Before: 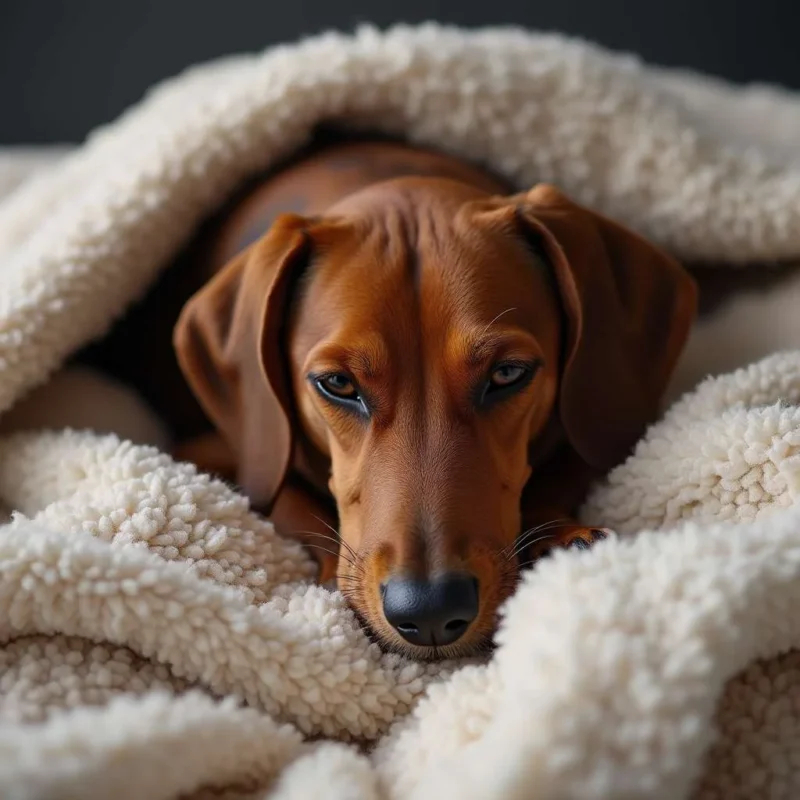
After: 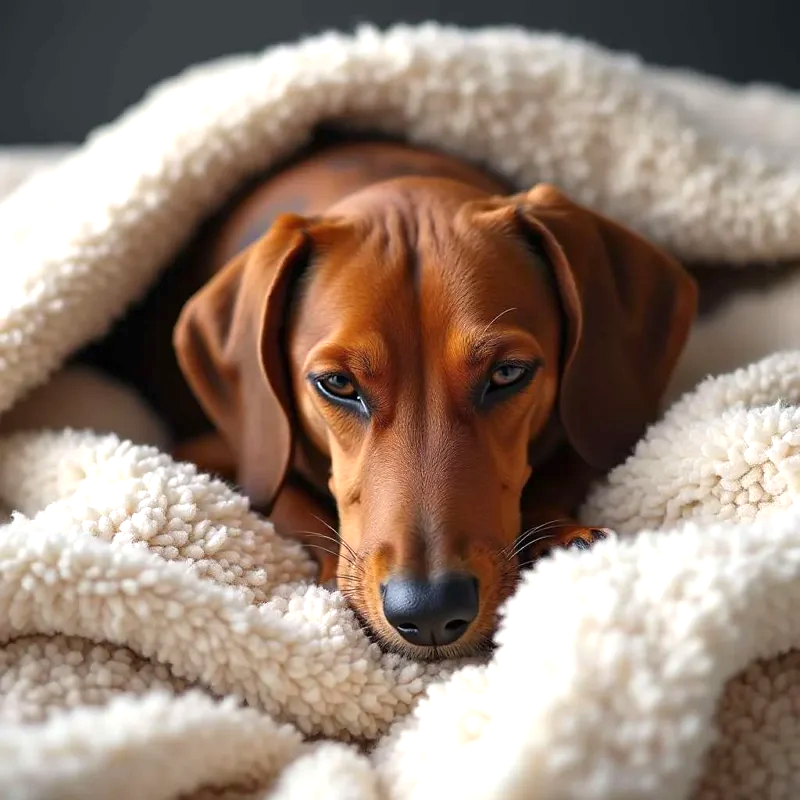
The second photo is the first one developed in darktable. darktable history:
exposure: exposure 0.77 EV, compensate highlight preservation false
sharpen: radius 1, threshold 1
